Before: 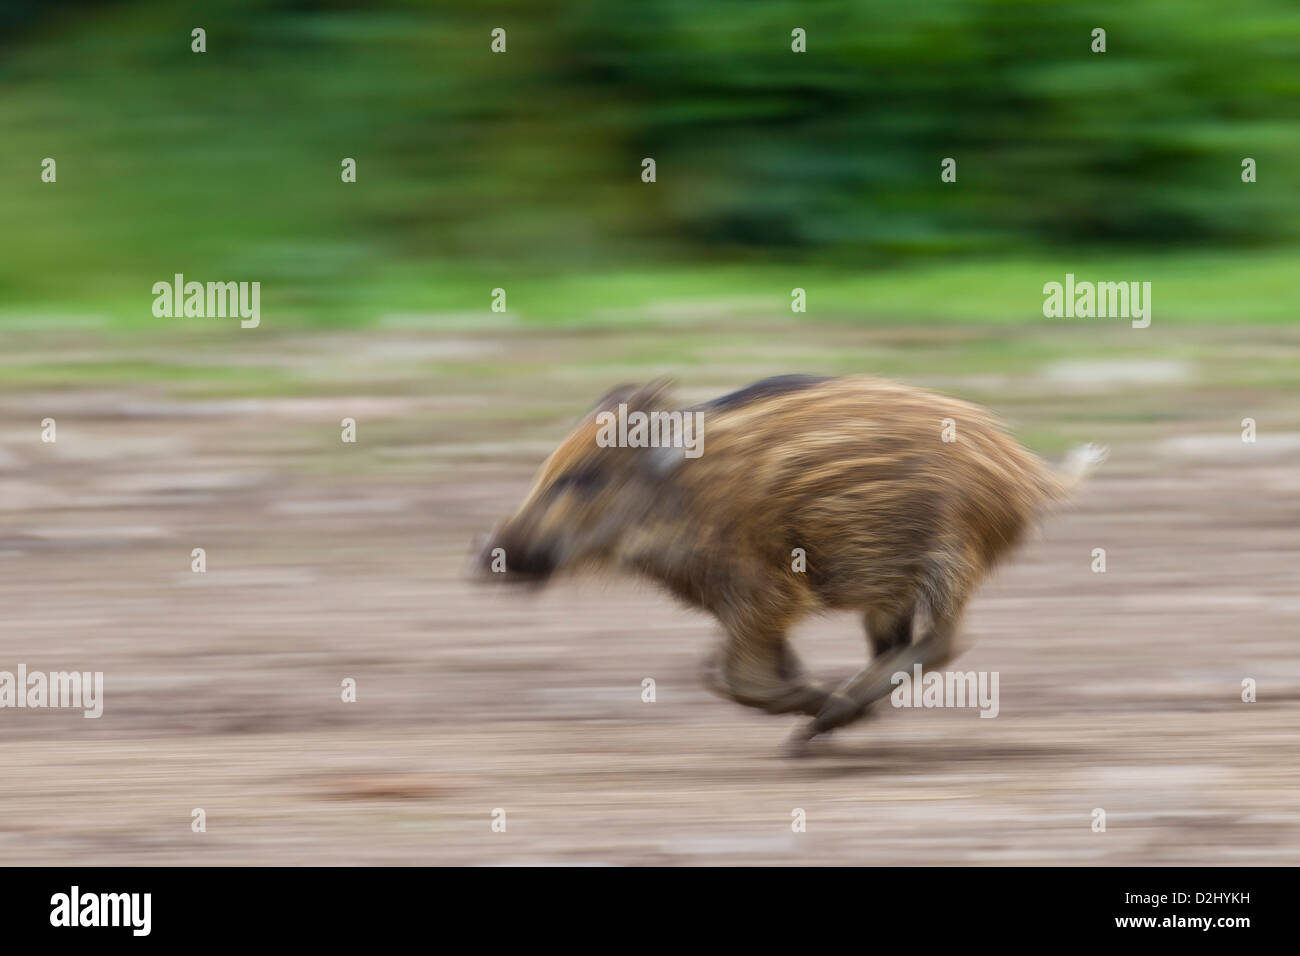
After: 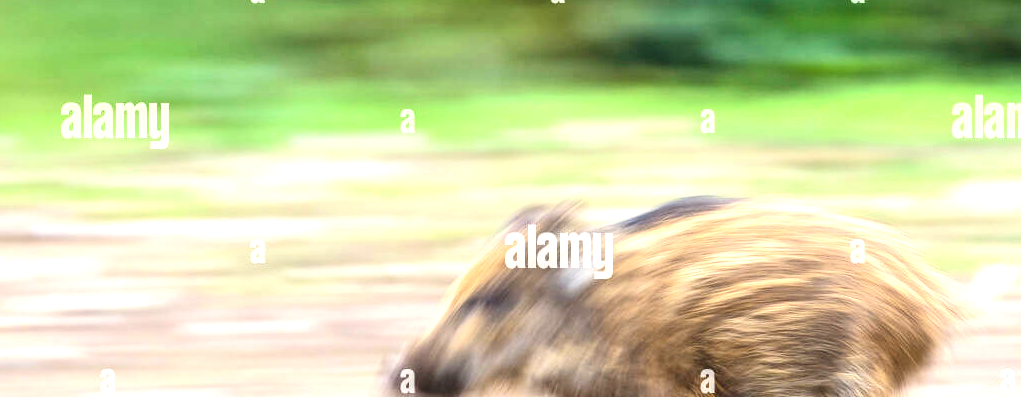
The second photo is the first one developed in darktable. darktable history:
exposure: black level correction 0, exposure 1.367 EV, compensate highlight preservation false
crop: left 7.041%, top 18.782%, right 14.414%, bottom 39.679%
local contrast: on, module defaults
tone curve: curves: ch0 [(0, 0.028) (0.138, 0.156) (0.468, 0.516) (0.754, 0.823) (1, 1)], color space Lab, independent channels, preserve colors none
